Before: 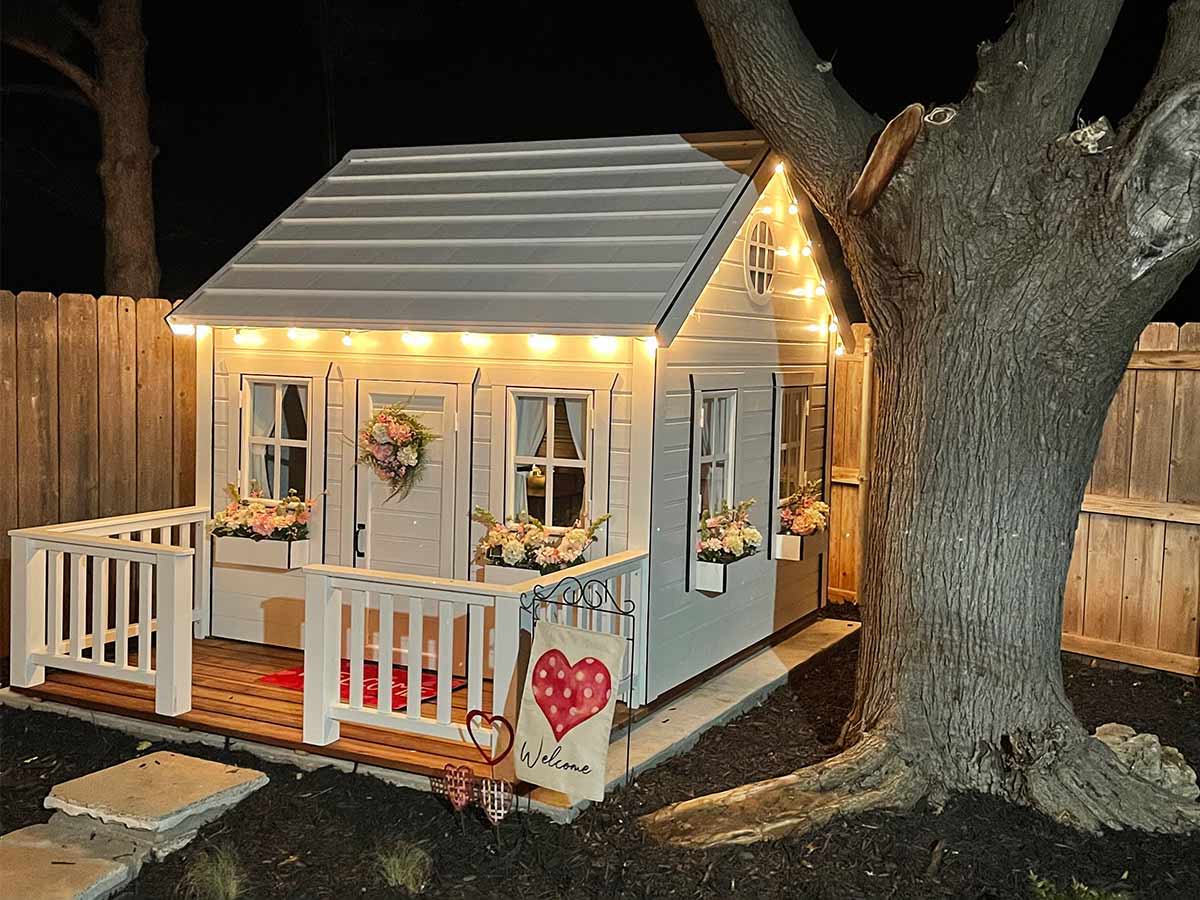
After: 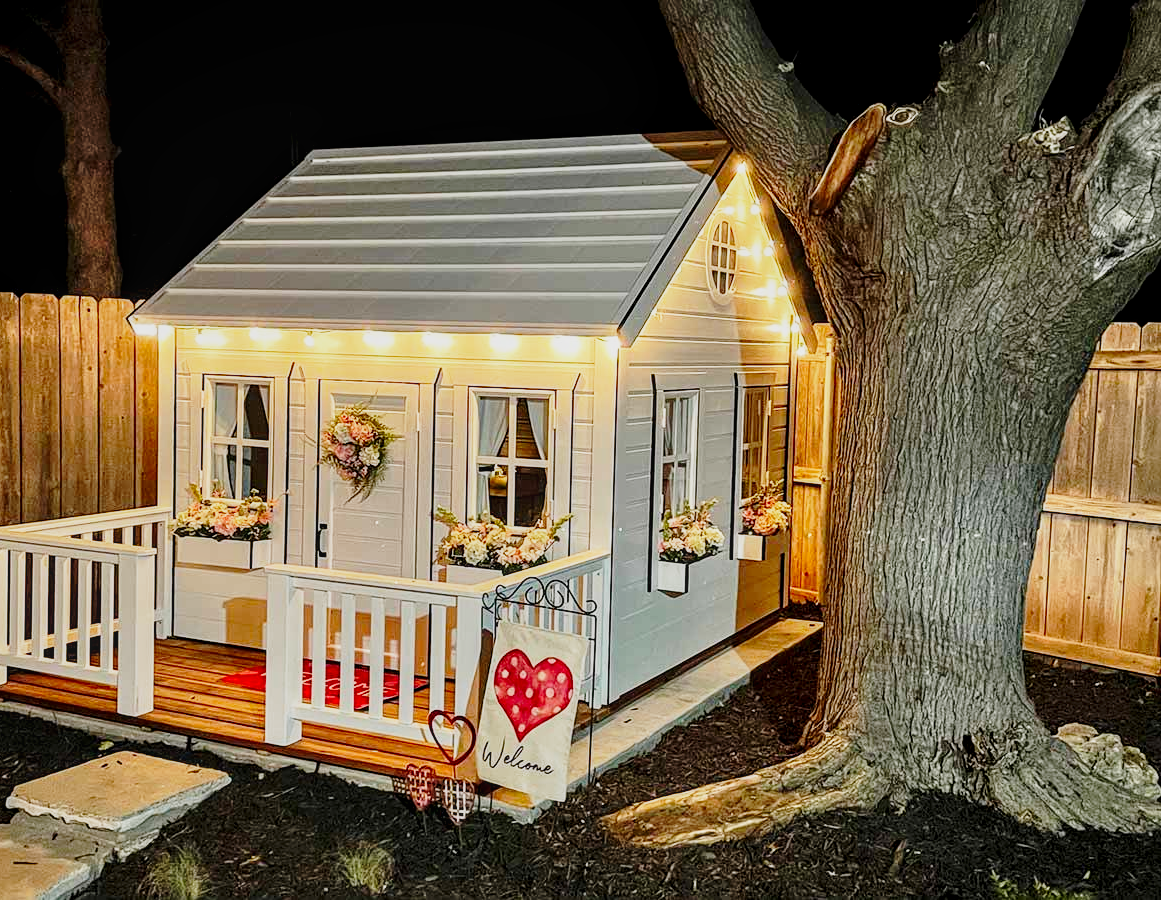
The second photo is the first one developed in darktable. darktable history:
exposure: black level correction 0.005, exposure 0.005 EV, compensate highlight preservation false
base curve: curves: ch0 [(0, 0) (0.028, 0.03) (0.121, 0.232) (0.46, 0.748) (0.859, 0.968) (1, 1)], preserve colors none
local contrast: on, module defaults
crop and rotate: left 3.213%
shadows and highlights: radius 122.37, shadows 21.51, white point adjustment -9.62, highlights -13.84, soften with gaussian
